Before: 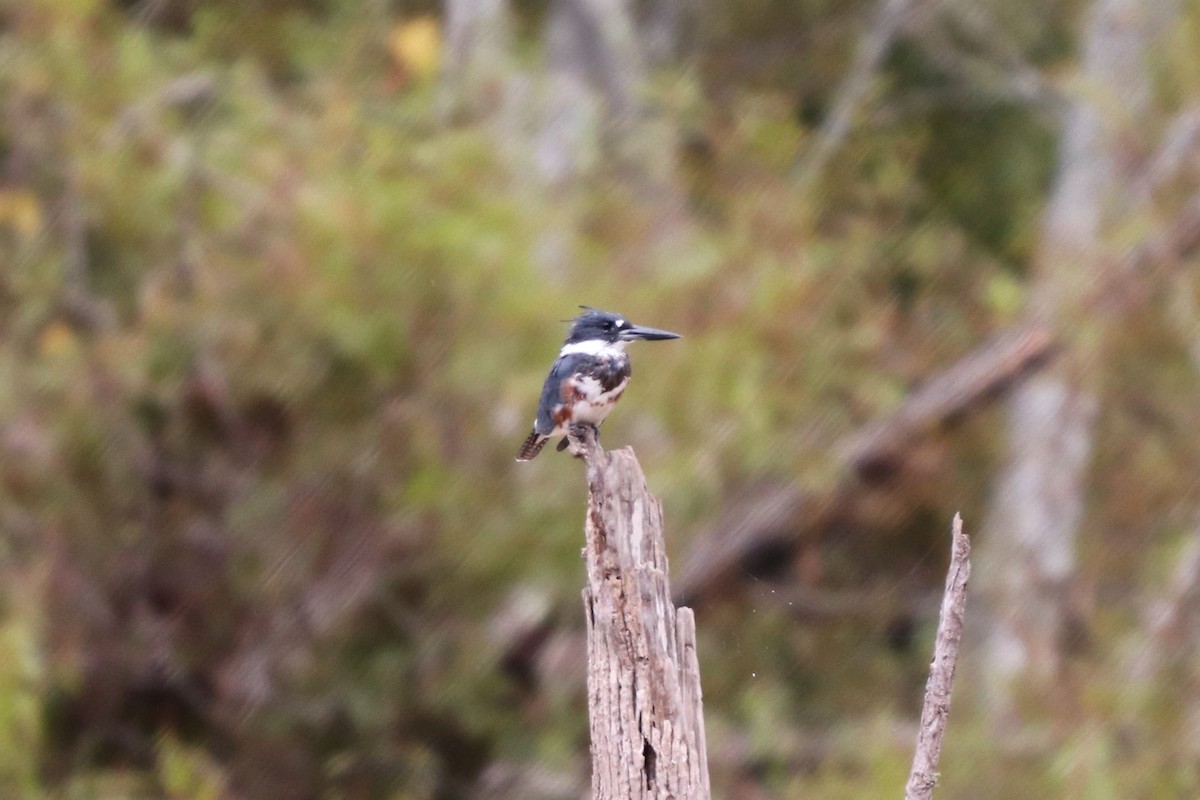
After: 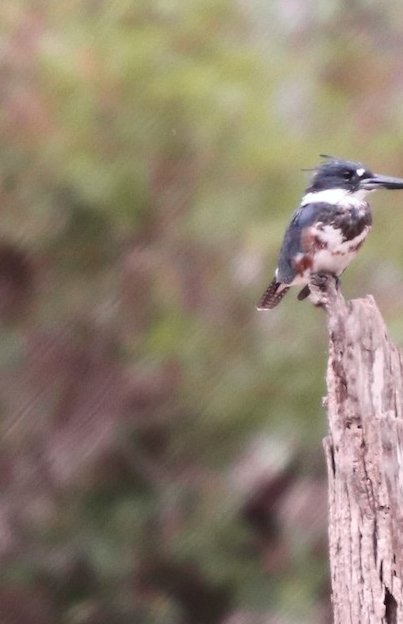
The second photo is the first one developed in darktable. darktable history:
crop and rotate: left 21.622%, top 18.913%, right 44.772%, bottom 2.964%
tone curve: curves: ch0 [(0, 0.046) (0.04, 0.074) (0.831, 0.861) (1, 1)]; ch1 [(0, 0) (0.146, 0.159) (0.338, 0.365) (0.417, 0.455) (0.489, 0.486) (0.504, 0.502) (0.529, 0.537) (0.563, 0.567) (1, 1)]; ch2 [(0, 0) (0.307, 0.298) (0.388, 0.375) (0.443, 0.456) (0.485, 0.492) (0.544, 0.525) (1, 1)], color space Lab, independent channels, preserve colors none
